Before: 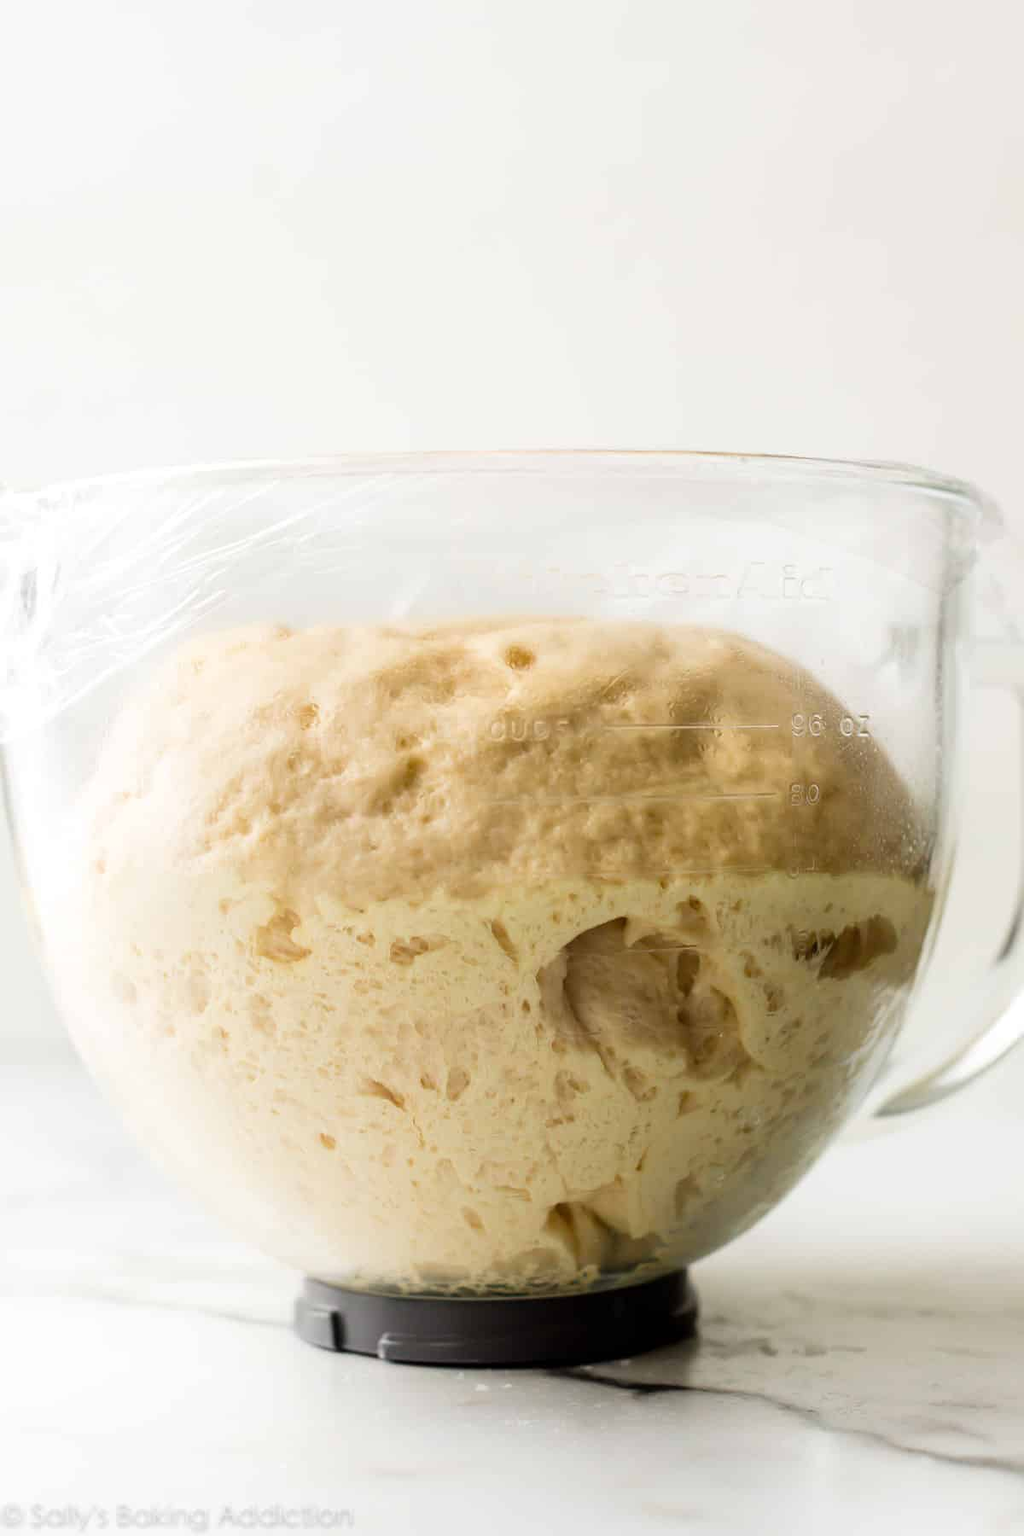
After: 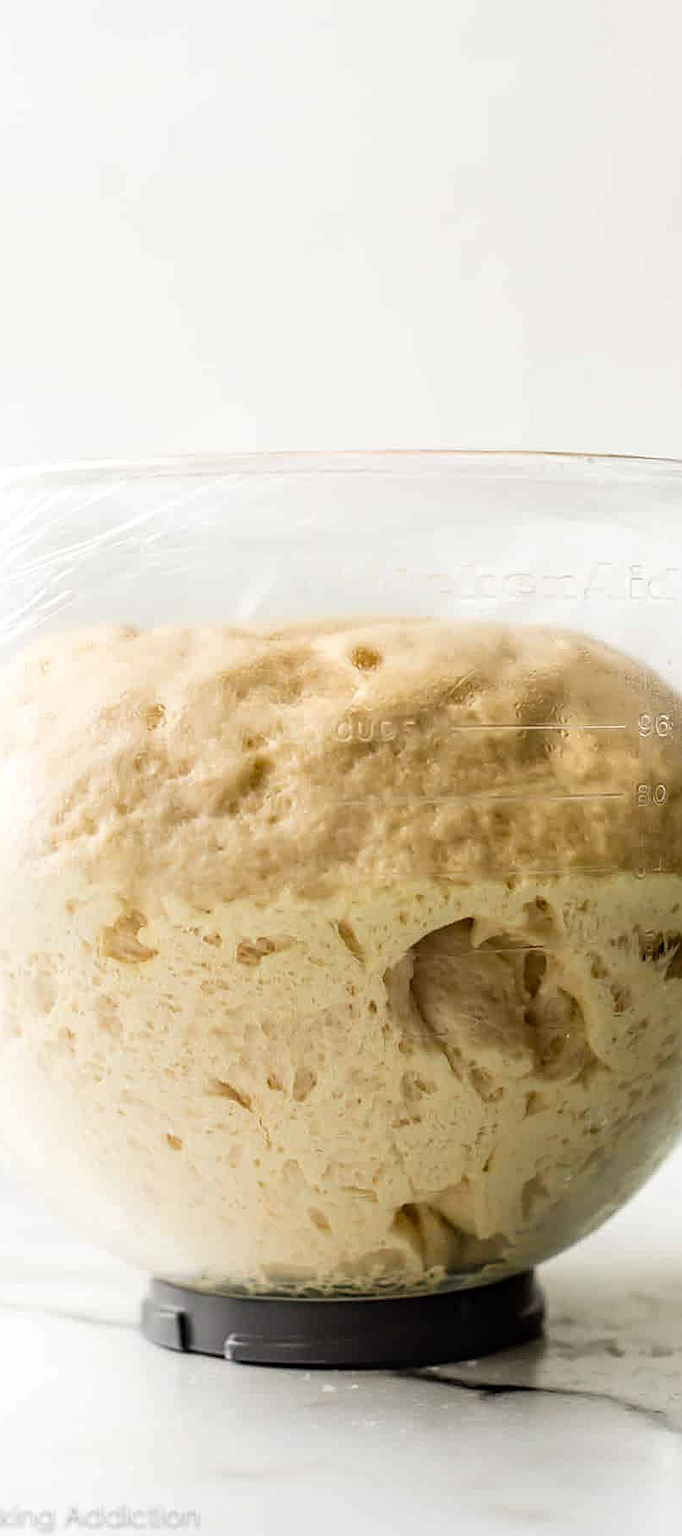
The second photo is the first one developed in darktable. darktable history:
crop and rotate: left 15.055%, right 18.278%
sharpen: on, module defaults
local contrast: on, module defaults
